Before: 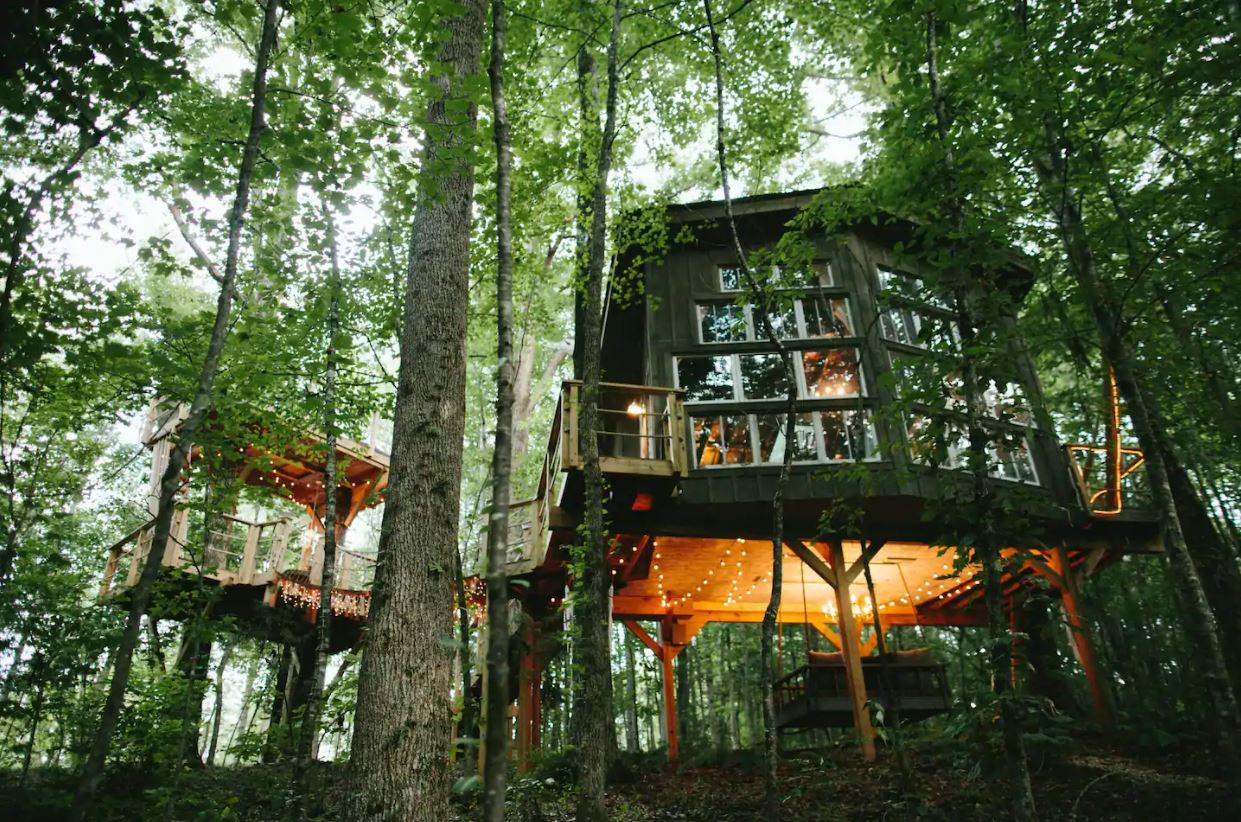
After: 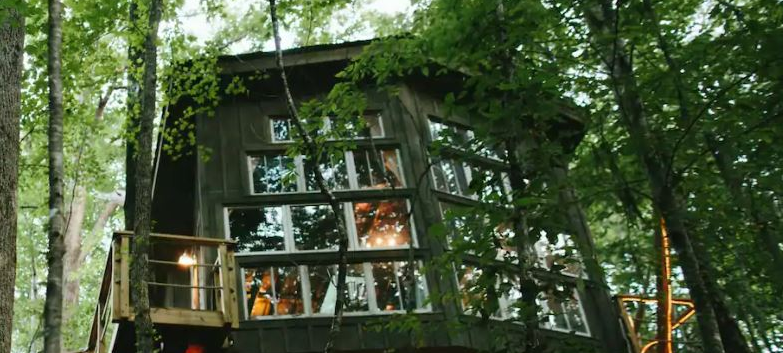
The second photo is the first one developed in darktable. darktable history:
crop: left 36.217%, top 18.234%, right 0.631%, bottom 38.782%
